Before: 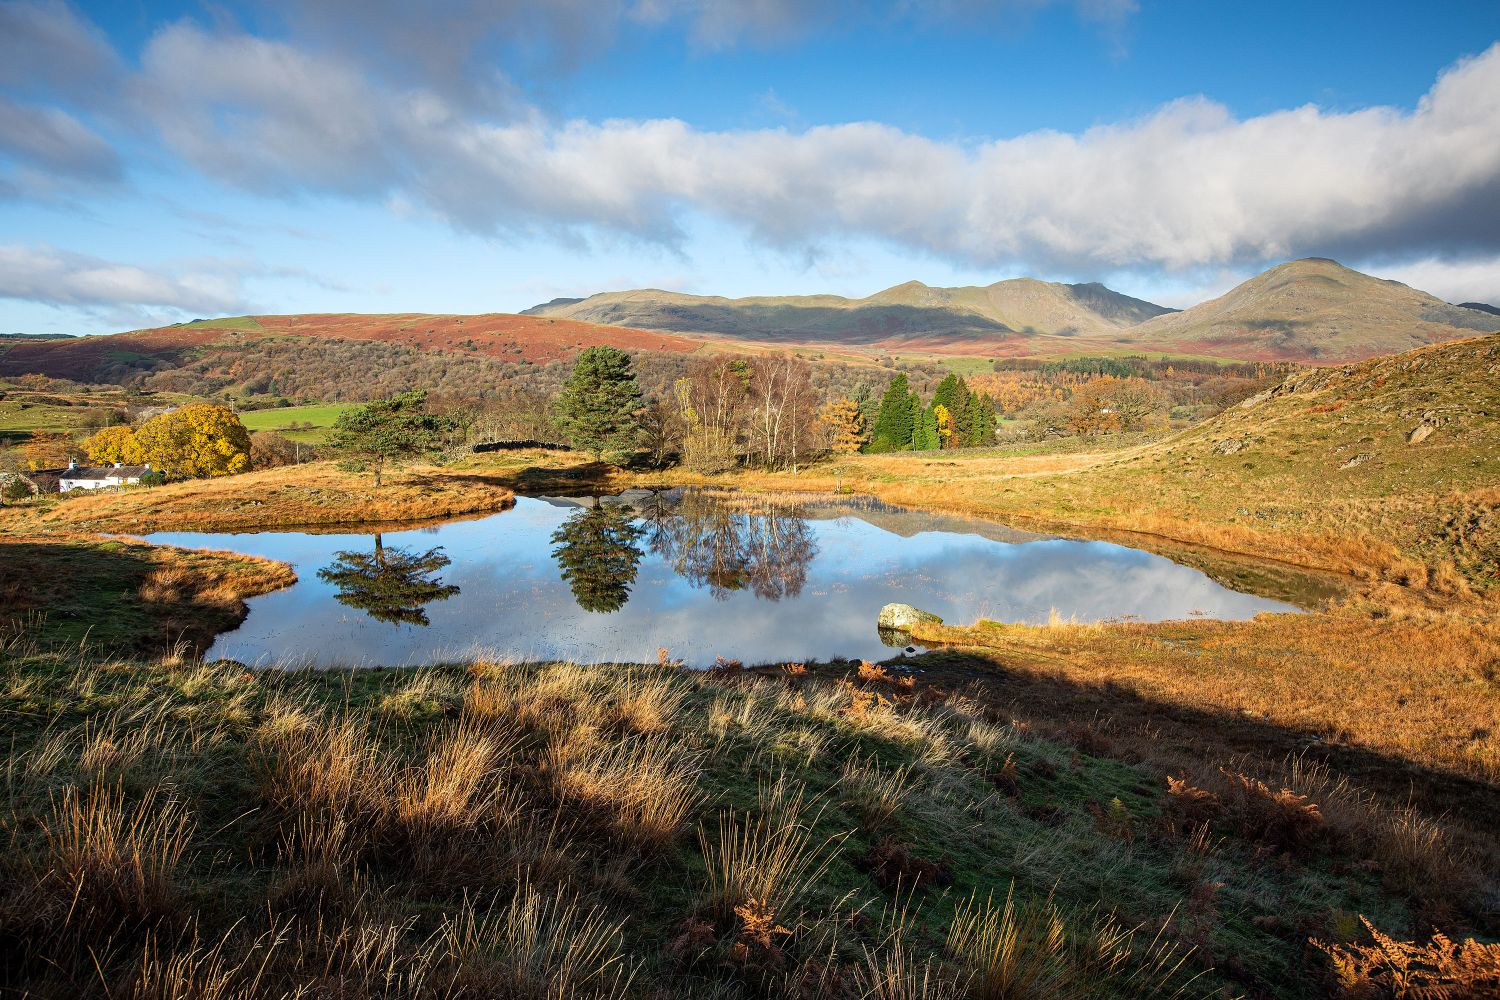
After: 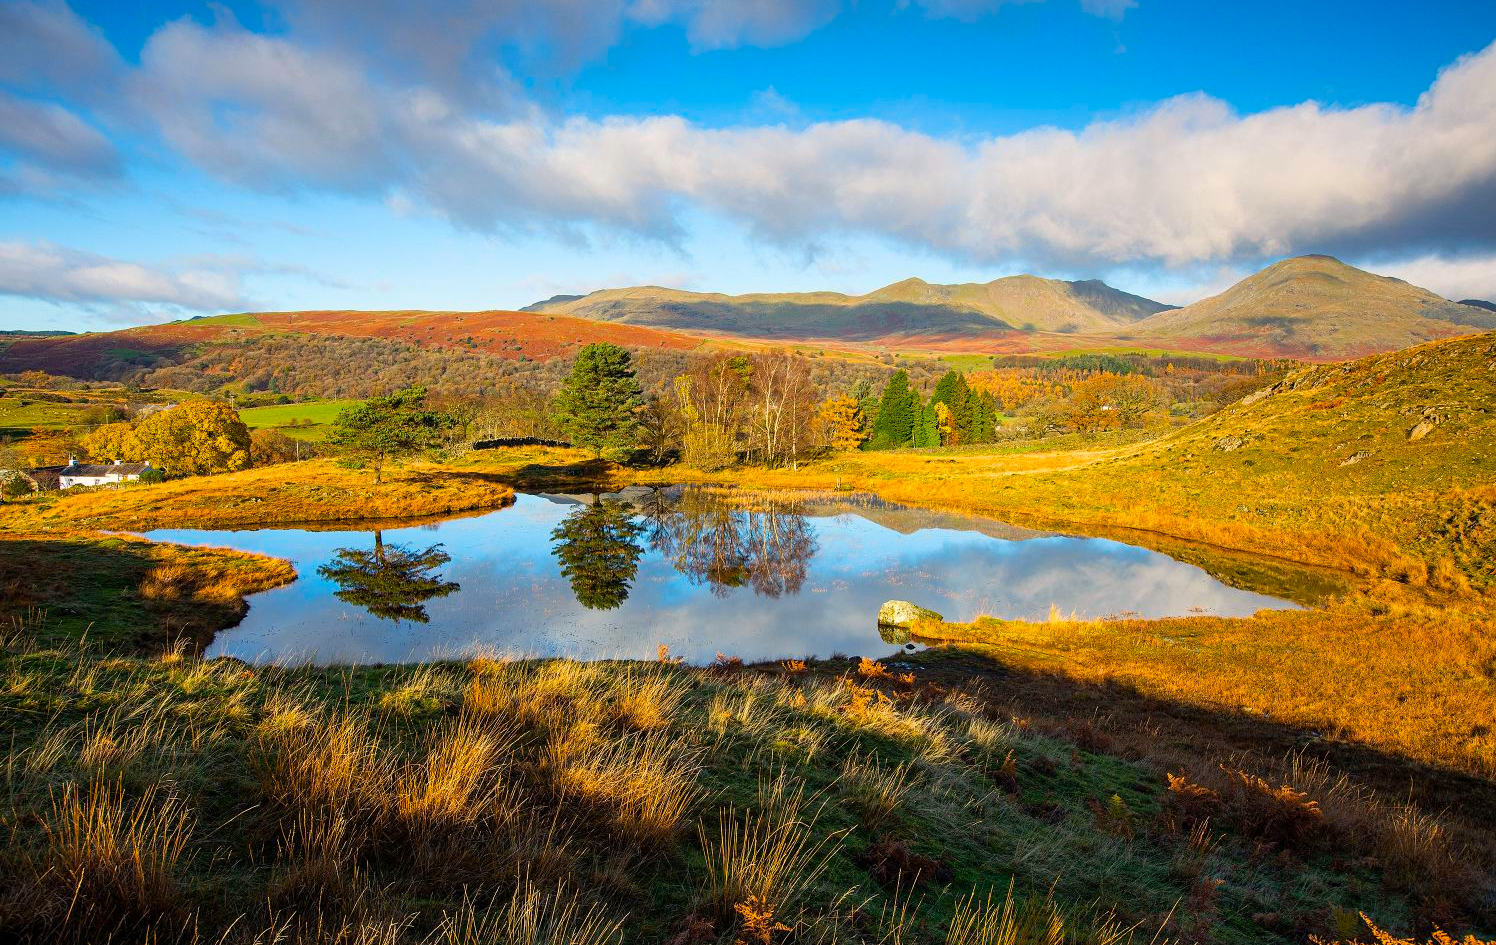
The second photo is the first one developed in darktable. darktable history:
crop: top 0.368%, right 0.262%, bottom 5.1%
color balance rgb: highlights gain › chroma 2.006%, highlights gain › hue 64.34°, perceptual saturation grading › global saturation 19.448%, global vibrance 40.736%
